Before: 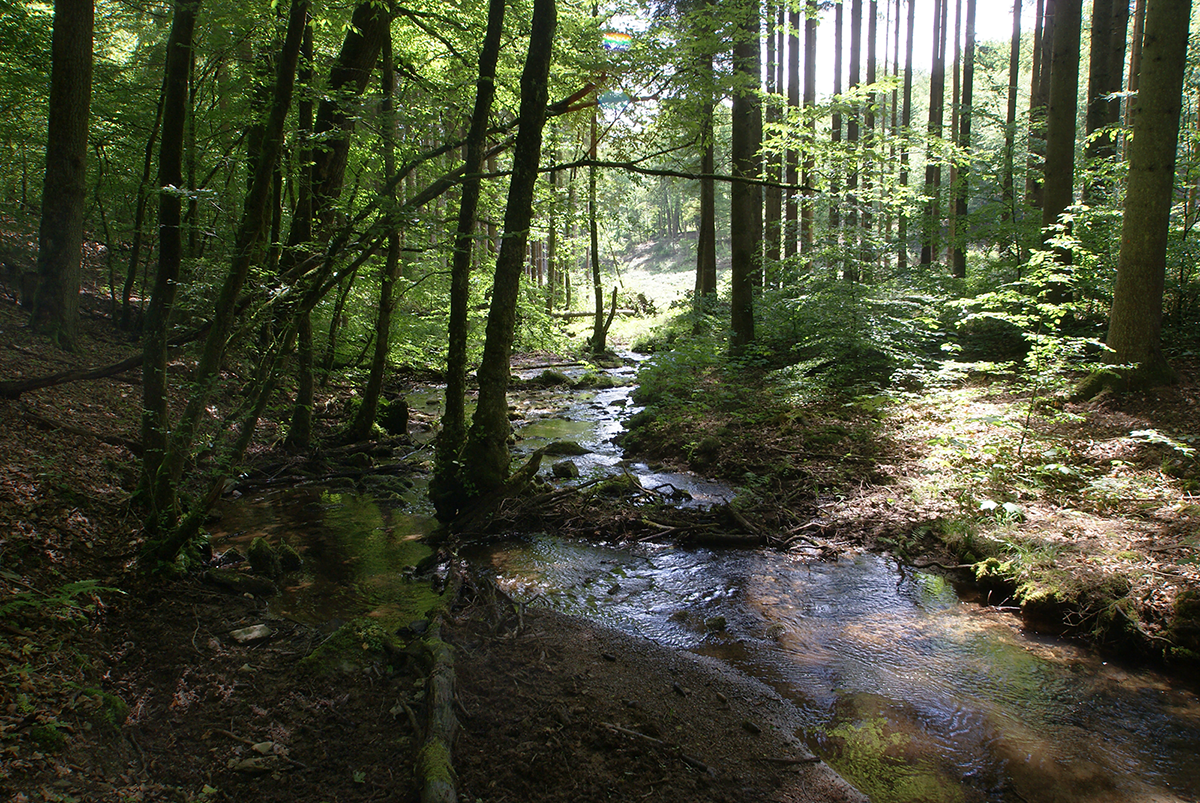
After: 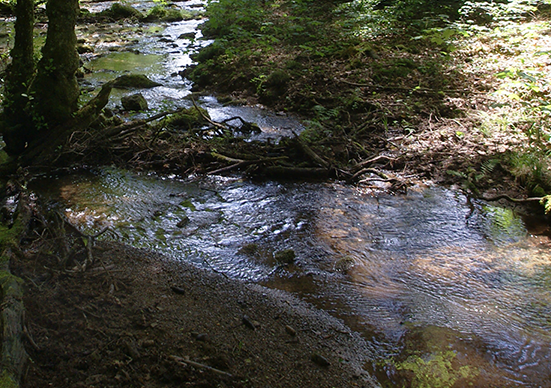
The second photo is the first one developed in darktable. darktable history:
crop: left 35.984%, top 45.774%, right 18.082%, bottom 5.808%
